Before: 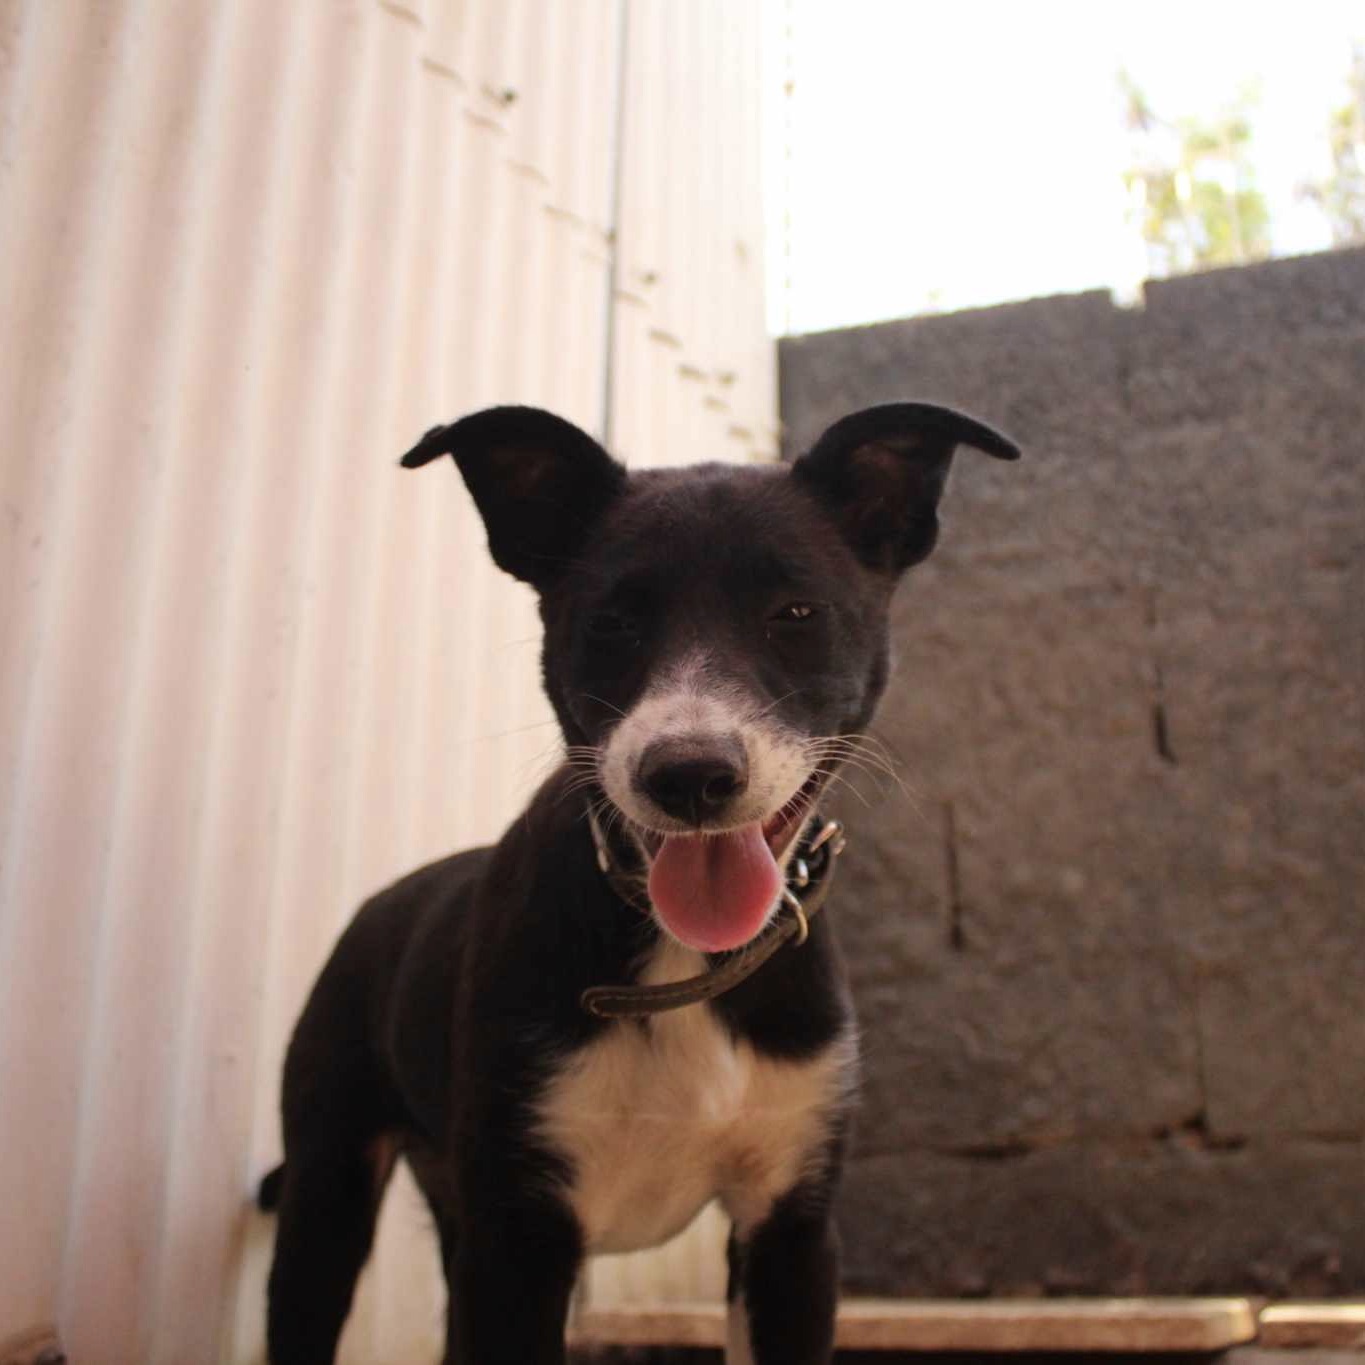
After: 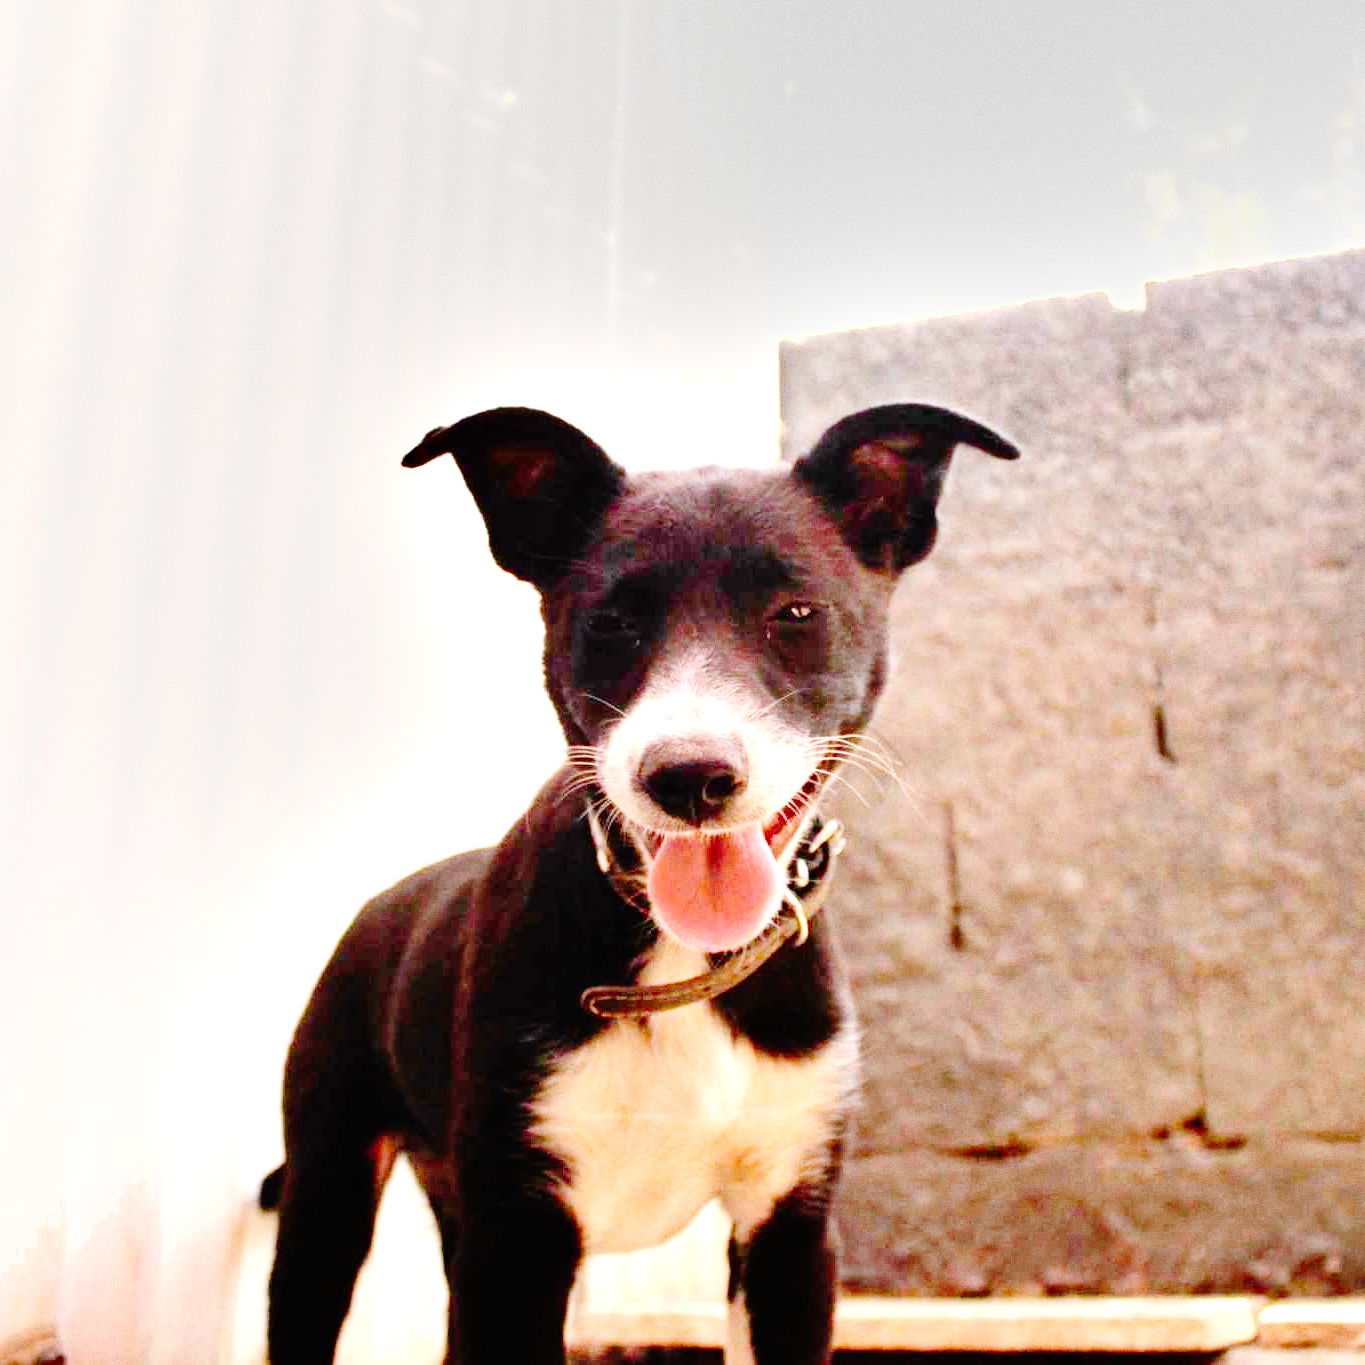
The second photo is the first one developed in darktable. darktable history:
shadows and highlights: soften with gaussian
exposure: black level correction 0, exposure 2 EV, compensate highlight preservation false
base curve: curves: ch0 [(0, 0) (0.036, 0.01) (0.123, 0.254) (0.258, 0.504) (0.507, 0.748) (1, 1)], preserve colors none
grain: coarseness 0.09 ISO
